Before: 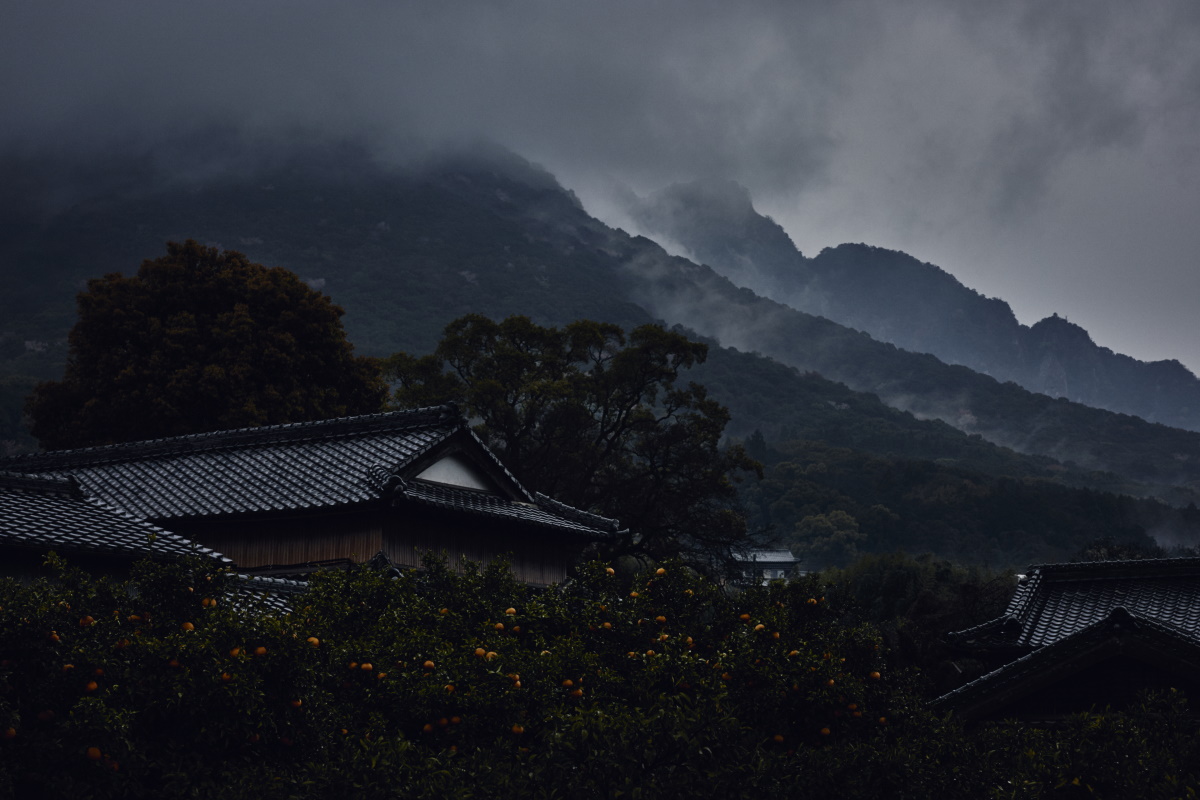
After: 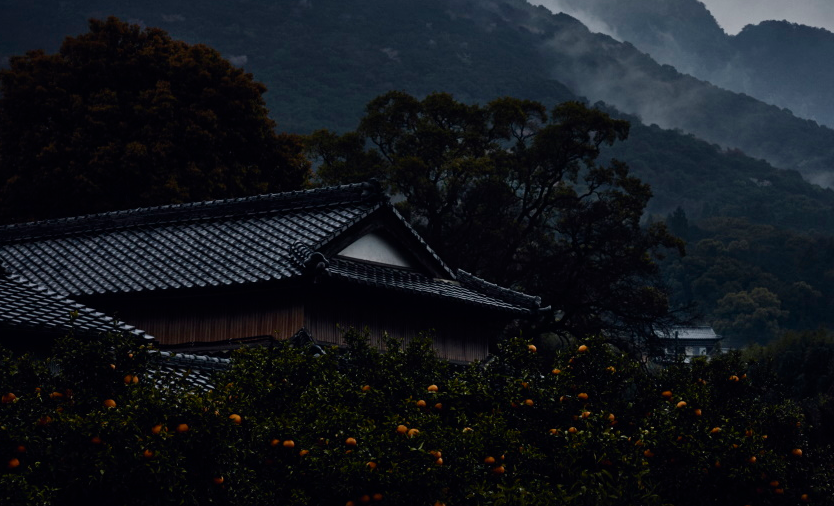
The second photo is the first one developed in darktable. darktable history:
crop: left 6.56%, top 27.876%, right 23.878%, bottom 8.814%
